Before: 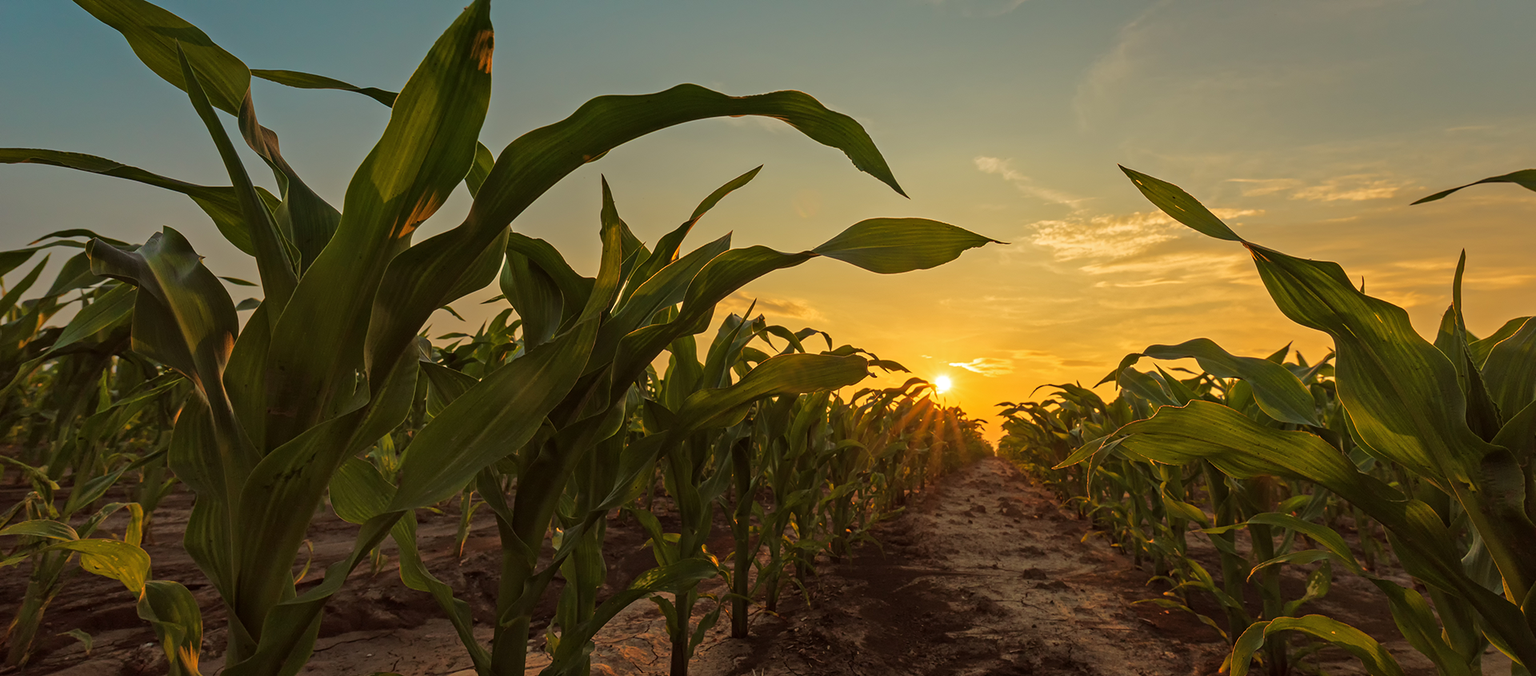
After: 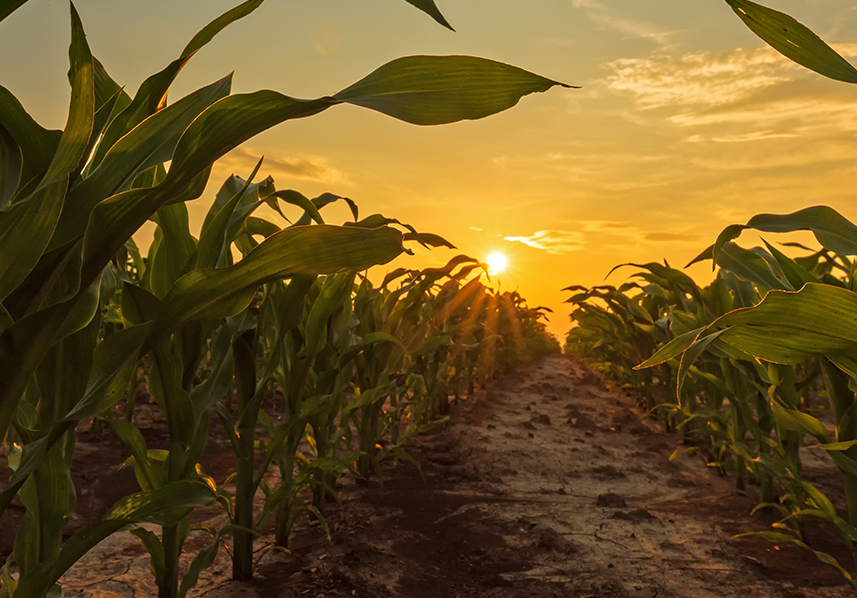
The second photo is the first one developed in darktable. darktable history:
crop: left 35.573%, top 25.79%, right 19.745%, bottom 3.373%
